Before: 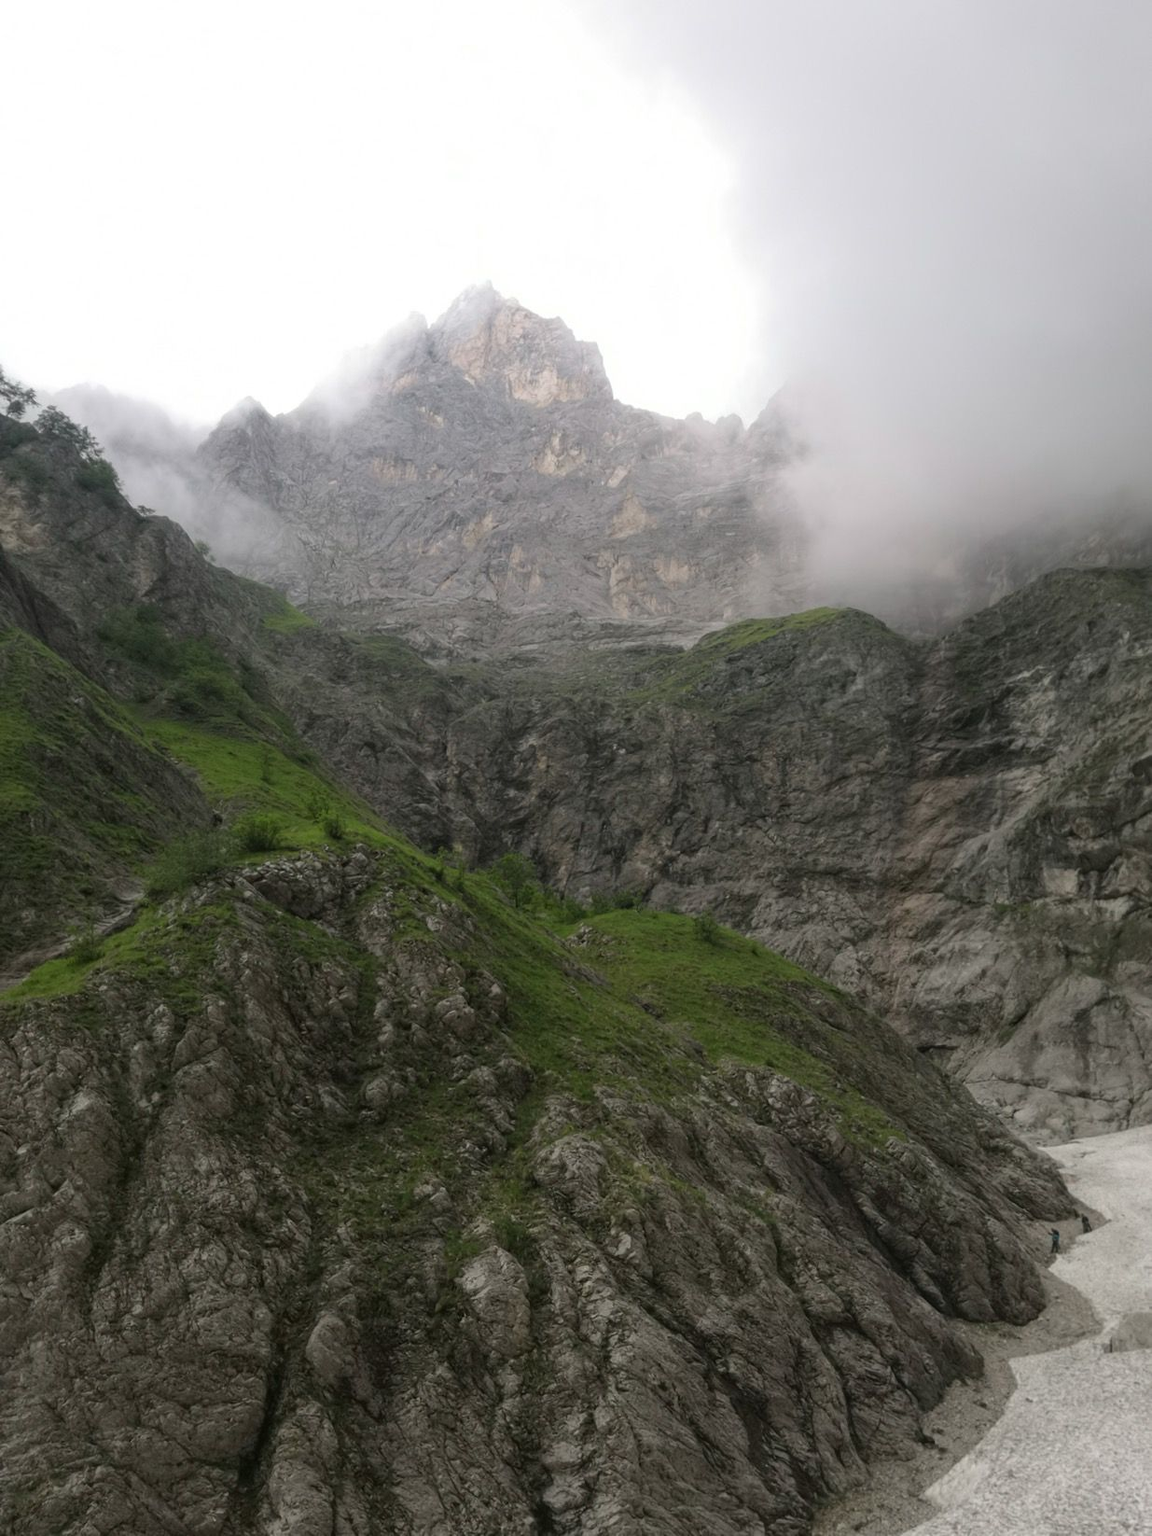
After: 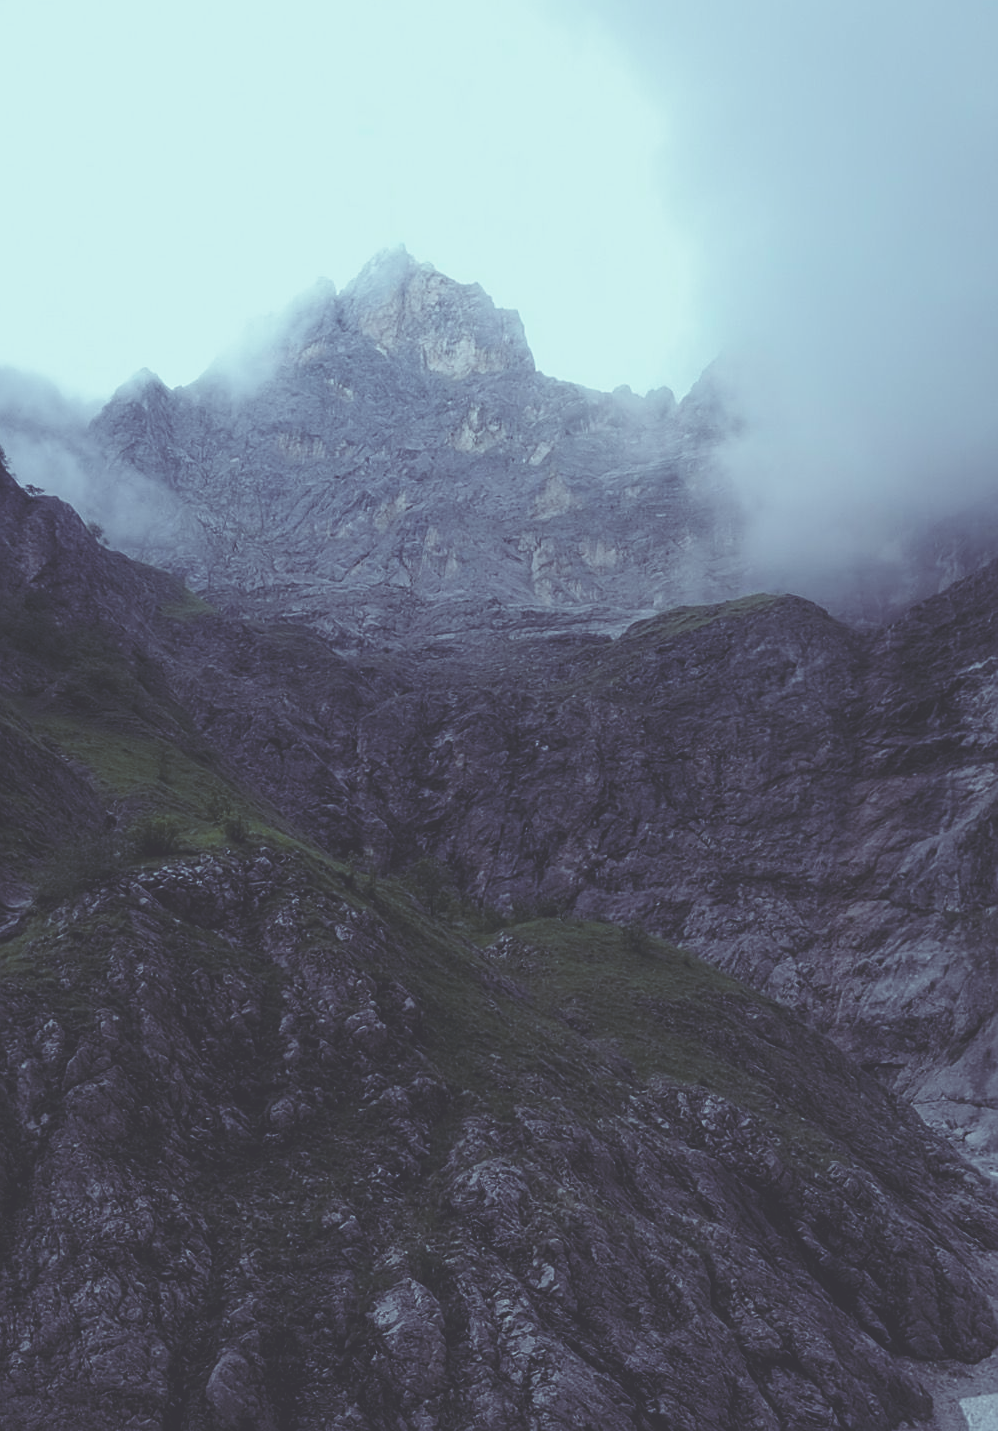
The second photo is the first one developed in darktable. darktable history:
rgb curve: curves: ch0 [(0, 0.186) (0.314, 0.284) (0.576, 0.466) (0.805, 0.691) (0.936, 0.886)]; ch1 [(0, 0.186) (0.314, 0.284) (0.581, 0.534) (0.771, 0.746) (0.936, 0.958)]; ch2 [(0, 0.216) (0.275, 0.39) (1, 1)], mode RGB, independent channels, compensate middle gray true, preserve colors none
exposure: black level correction 0.011, exposure -0.478 EV, compensate highlight preservation false
crop: left 9.929%, top 3.475%, right 9.188%, bottom 9.529%
sharpen: on, module defaults
tone curve: curves: ch0 [(0, 0) (0.739, 0.837) (1, 1)]; ch1 [(0, 0) (0.226, 0.261) (0.383, 0.397) (0.462, 0.473) (0.498, 0.502) (0.521, 0.52) (0.578, 0.57) (1, 1)]; ch2 [(0, 0) (0.438, 0.456) (0.5, 0.5) (0.547, 0.557) (0.597, 0.58) (0.629, 0.603) (1, 1)], color space Lab, independent channels, preserve colors none
